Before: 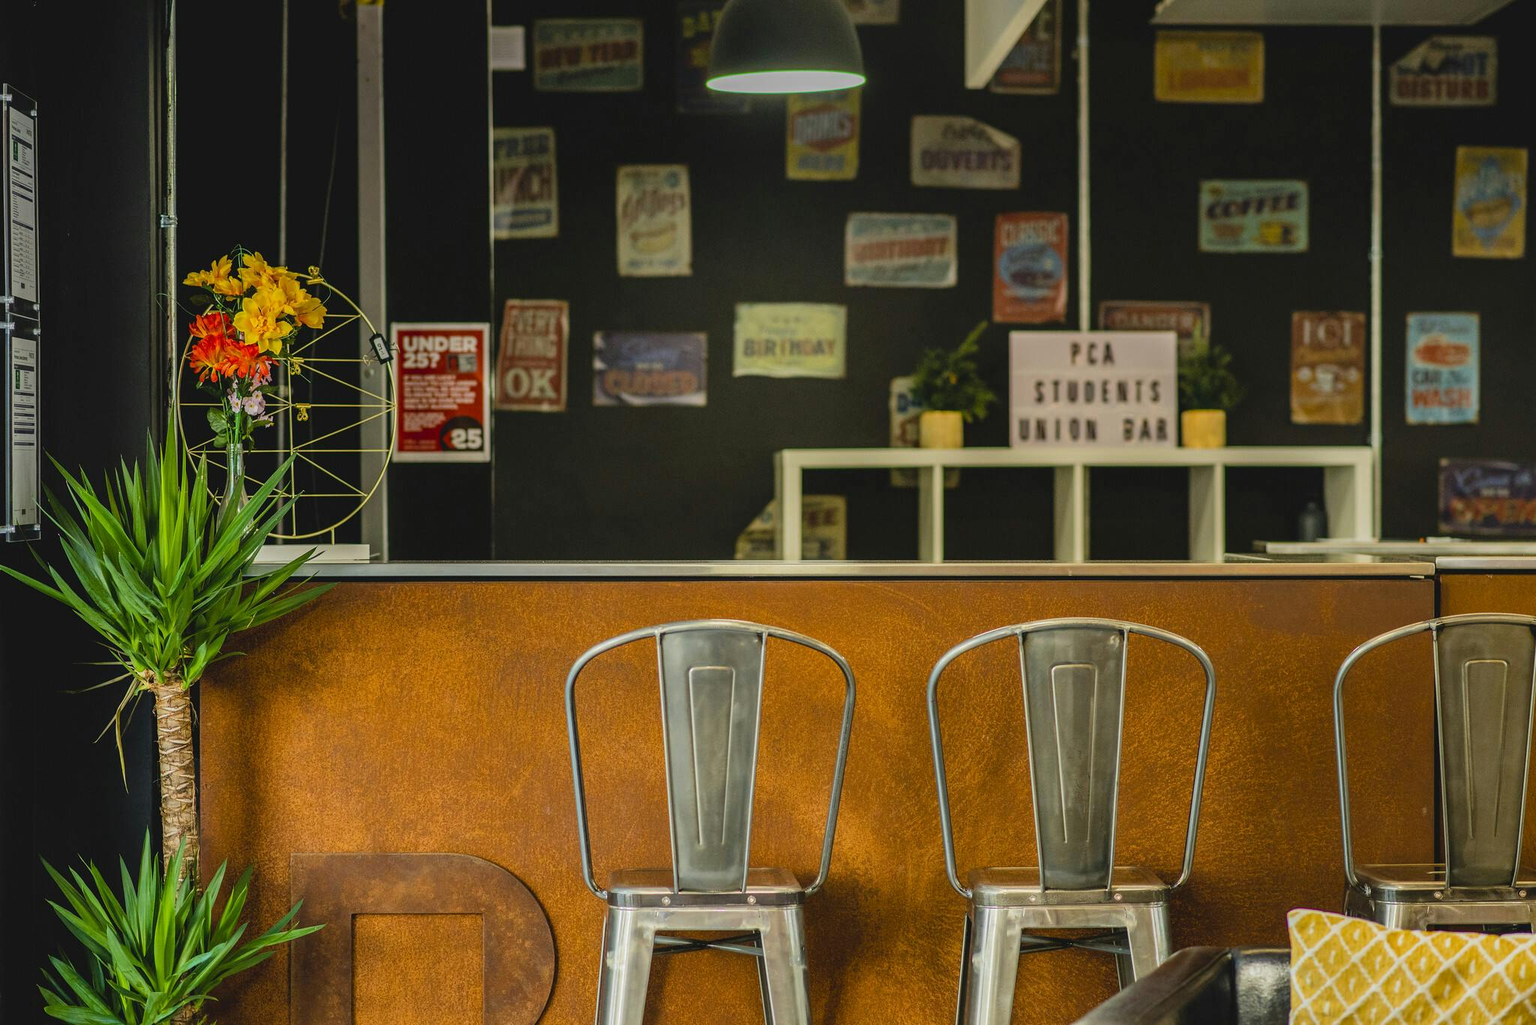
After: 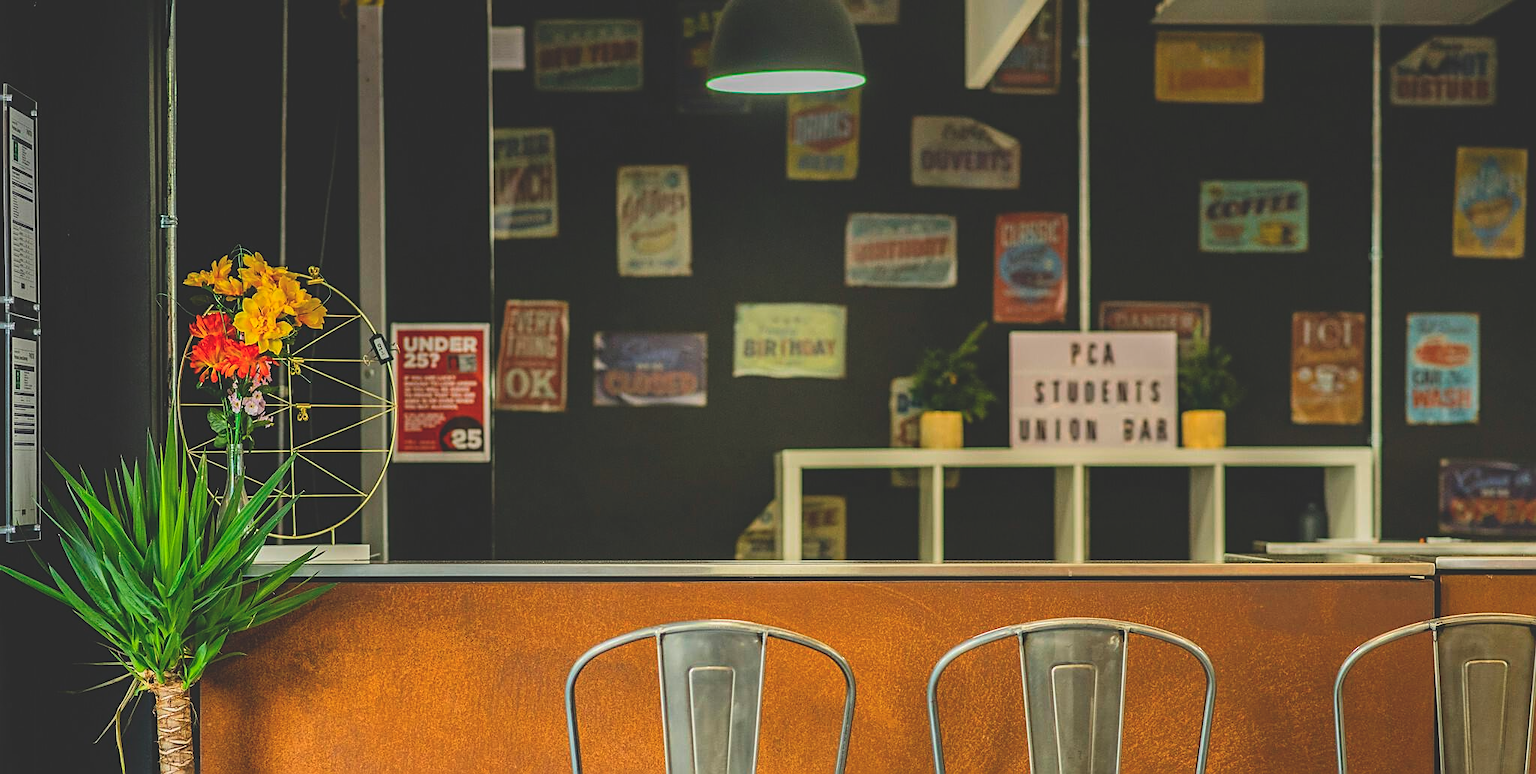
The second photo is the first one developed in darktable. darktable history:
crop: bottom 24.389%
sharpen: on, module defaults
exposure: black level correction -0.021, exposure -0.035 EV, compensate highlight preservation false
contrast brightness saturation: contrast 0.104, brightness 0.037, saturation 0.091
